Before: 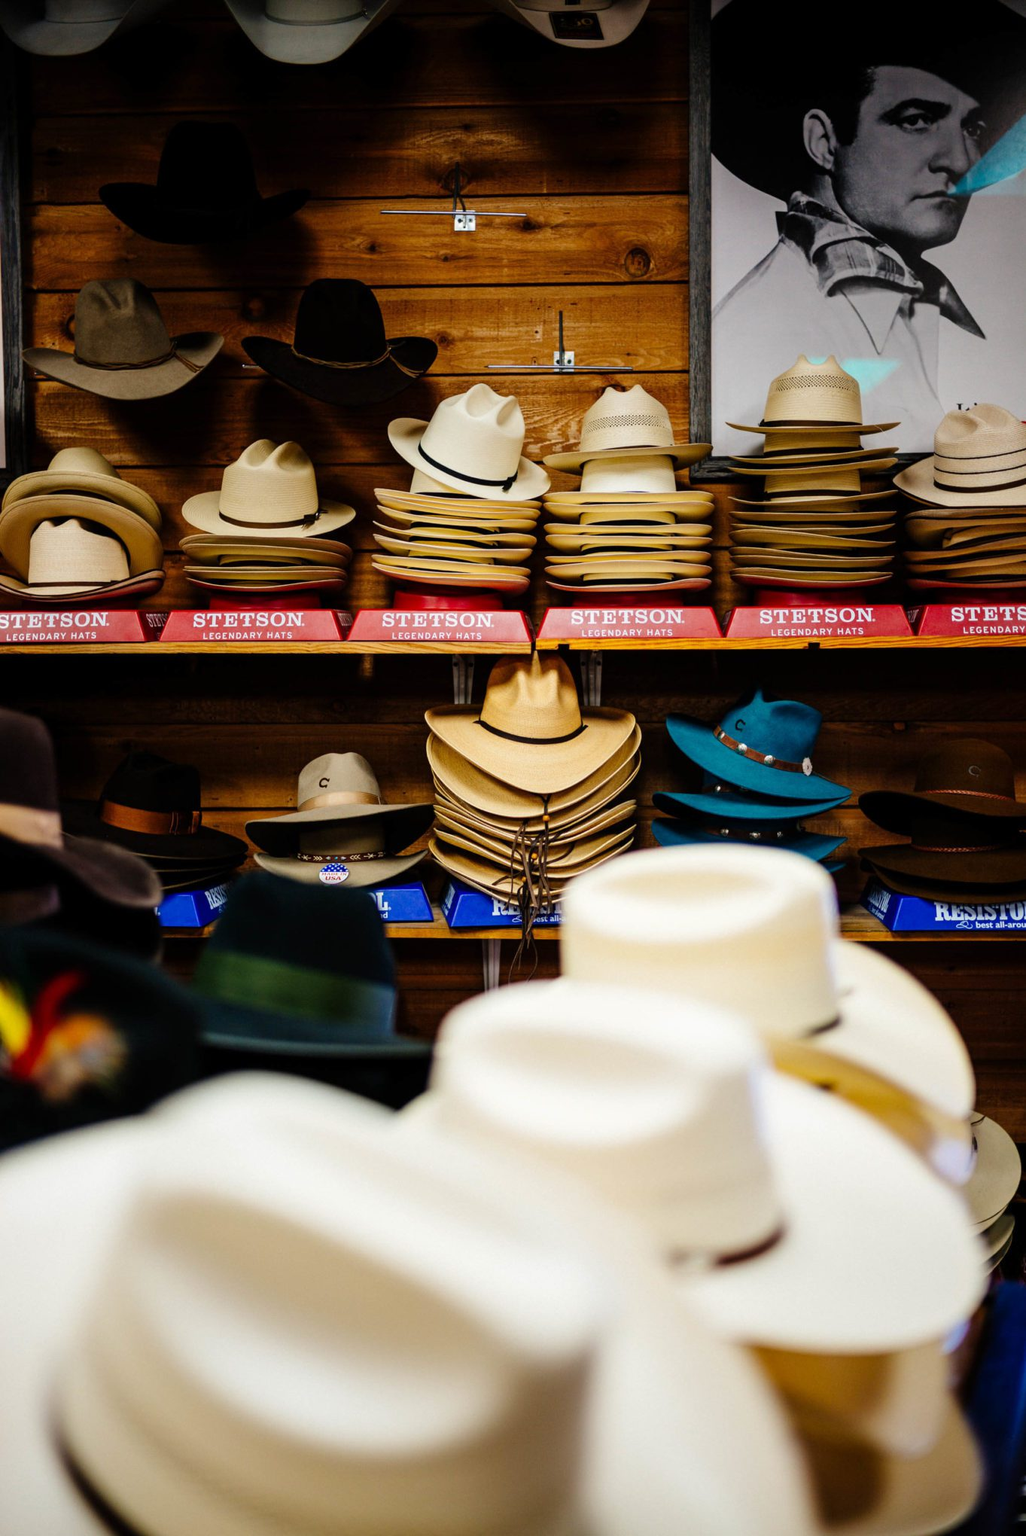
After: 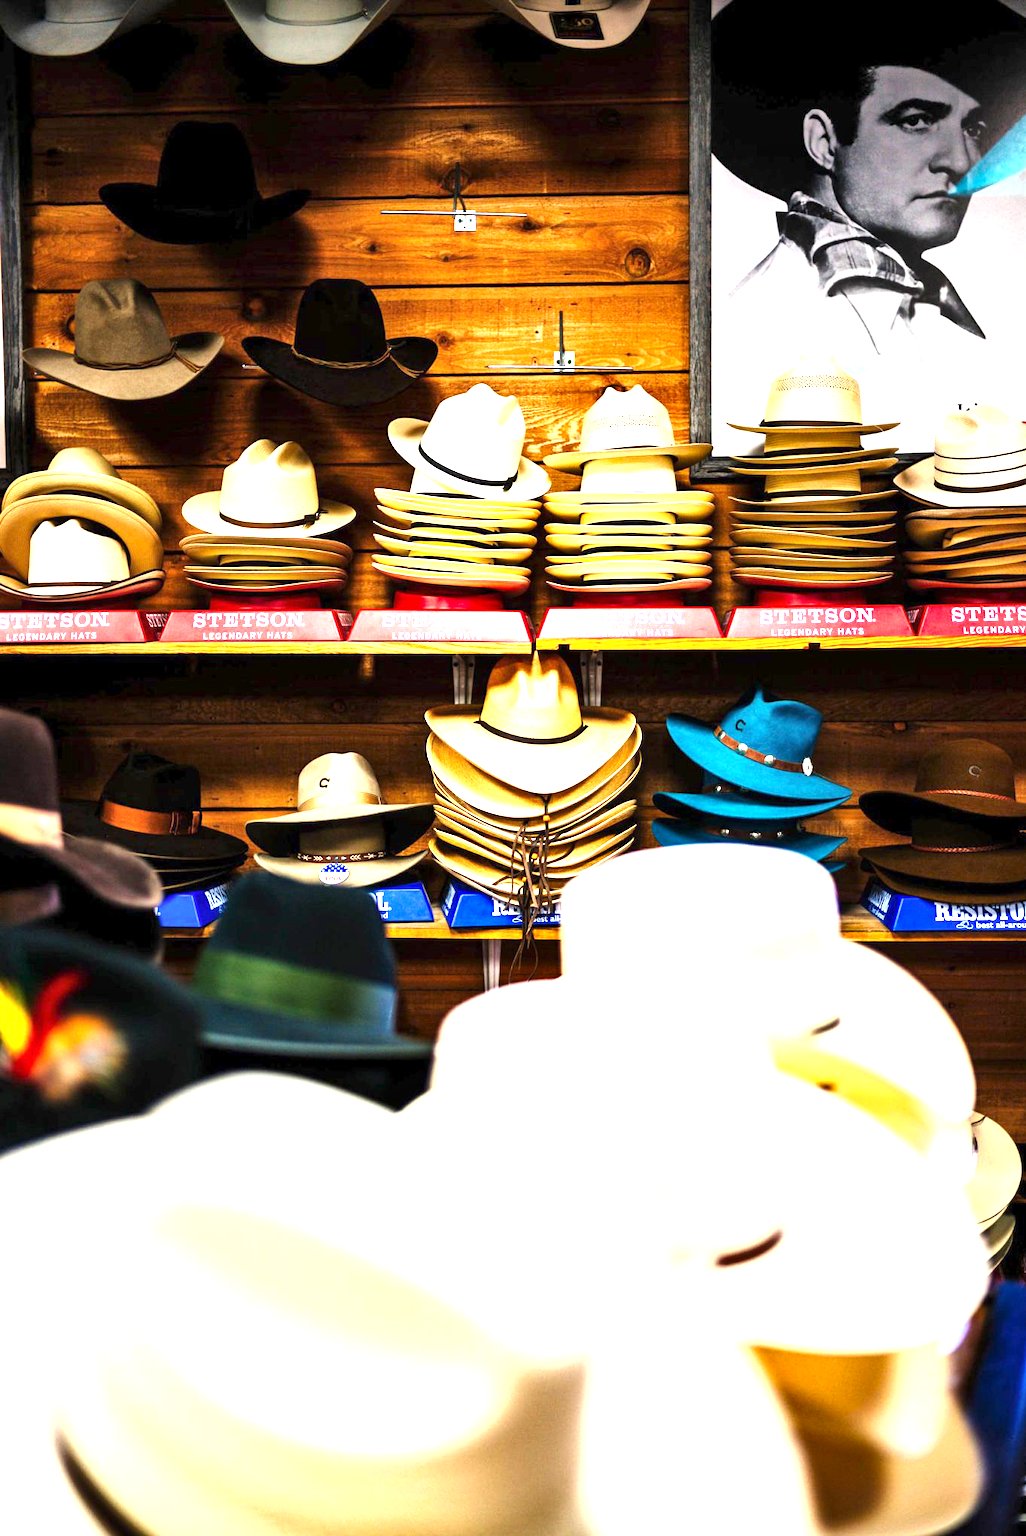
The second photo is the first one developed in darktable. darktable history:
shadows and highlights: shadows 37.27, highlights -28.18, soften with gaussian
exposure: exposure 2 EV, compensate highlight preservation false
